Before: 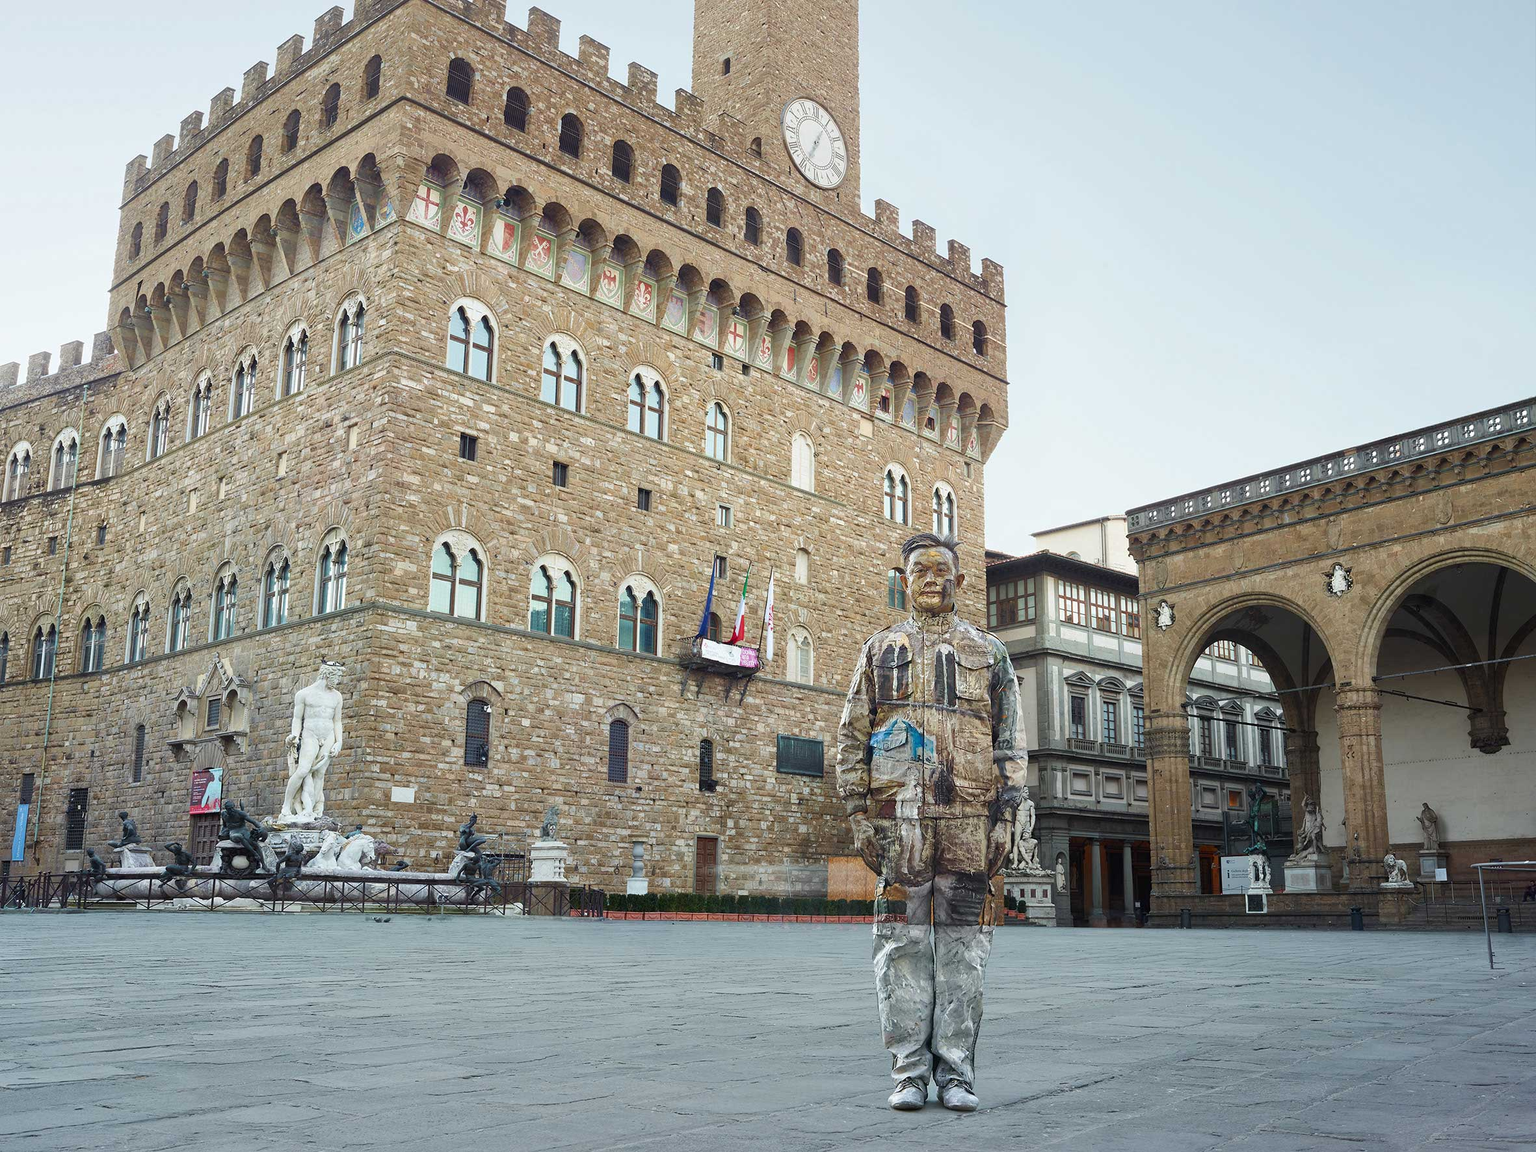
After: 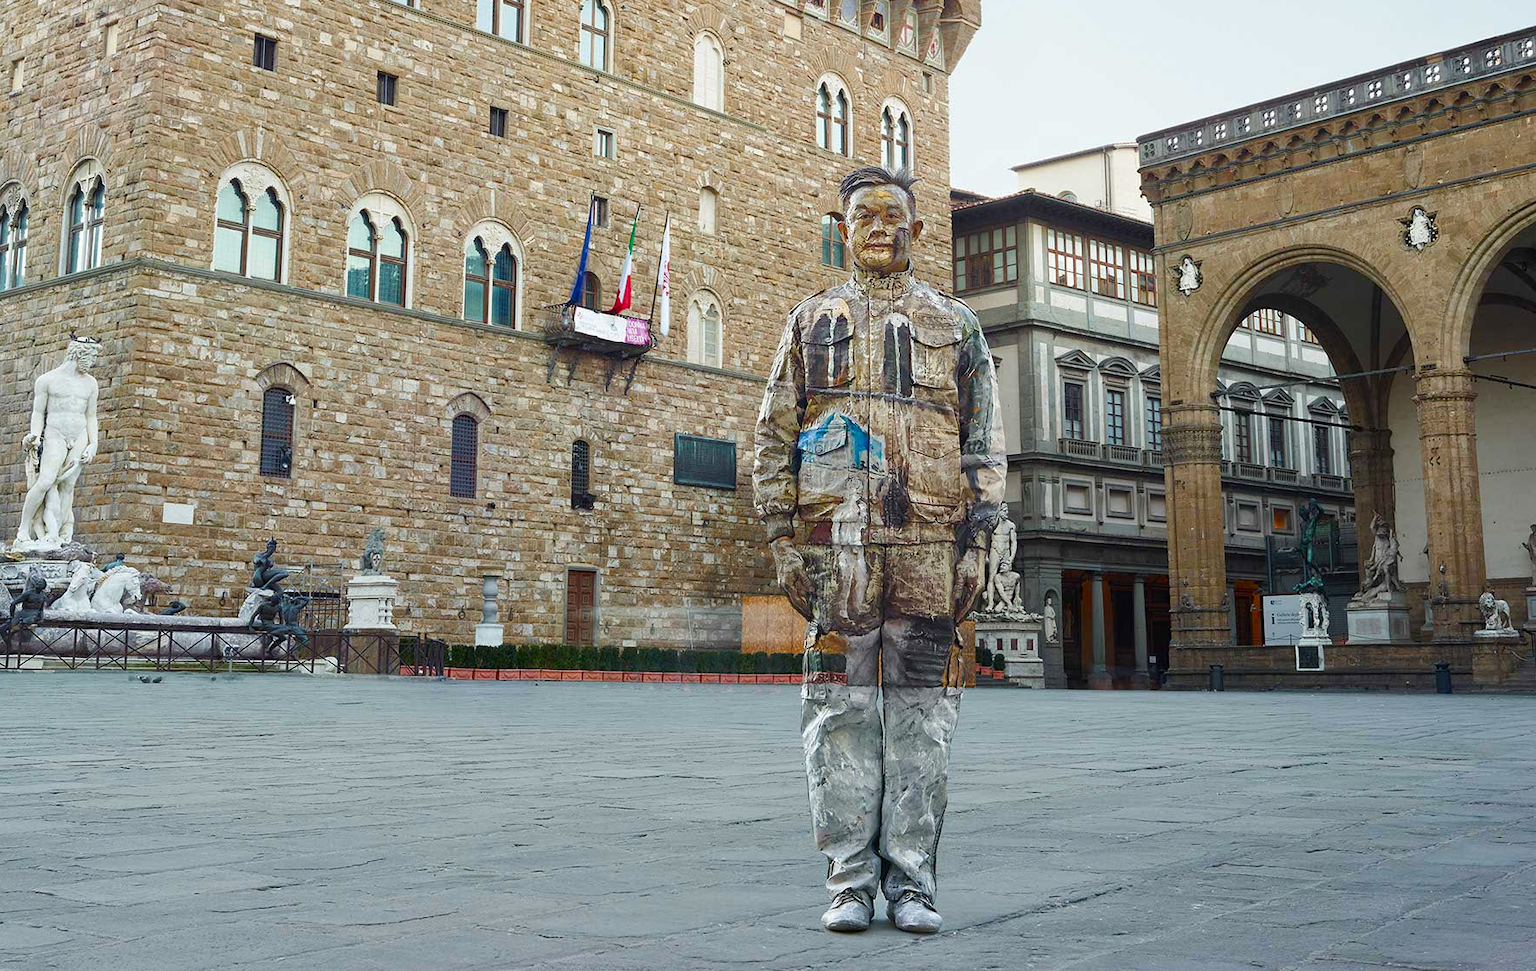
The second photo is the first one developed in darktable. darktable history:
color balance rgb: perceptual saturation grading › global saturation 20%, perceptual saturation grading › highlights -24.743%, perceptual saturation grading › shadows 24.239%
crop and rotate: left 17.51%, top 35.398%, right 7.056%, bottom 1.028%
haze removal: strength 0.02, distance 0.251, compatibility mode true, adaptive false
